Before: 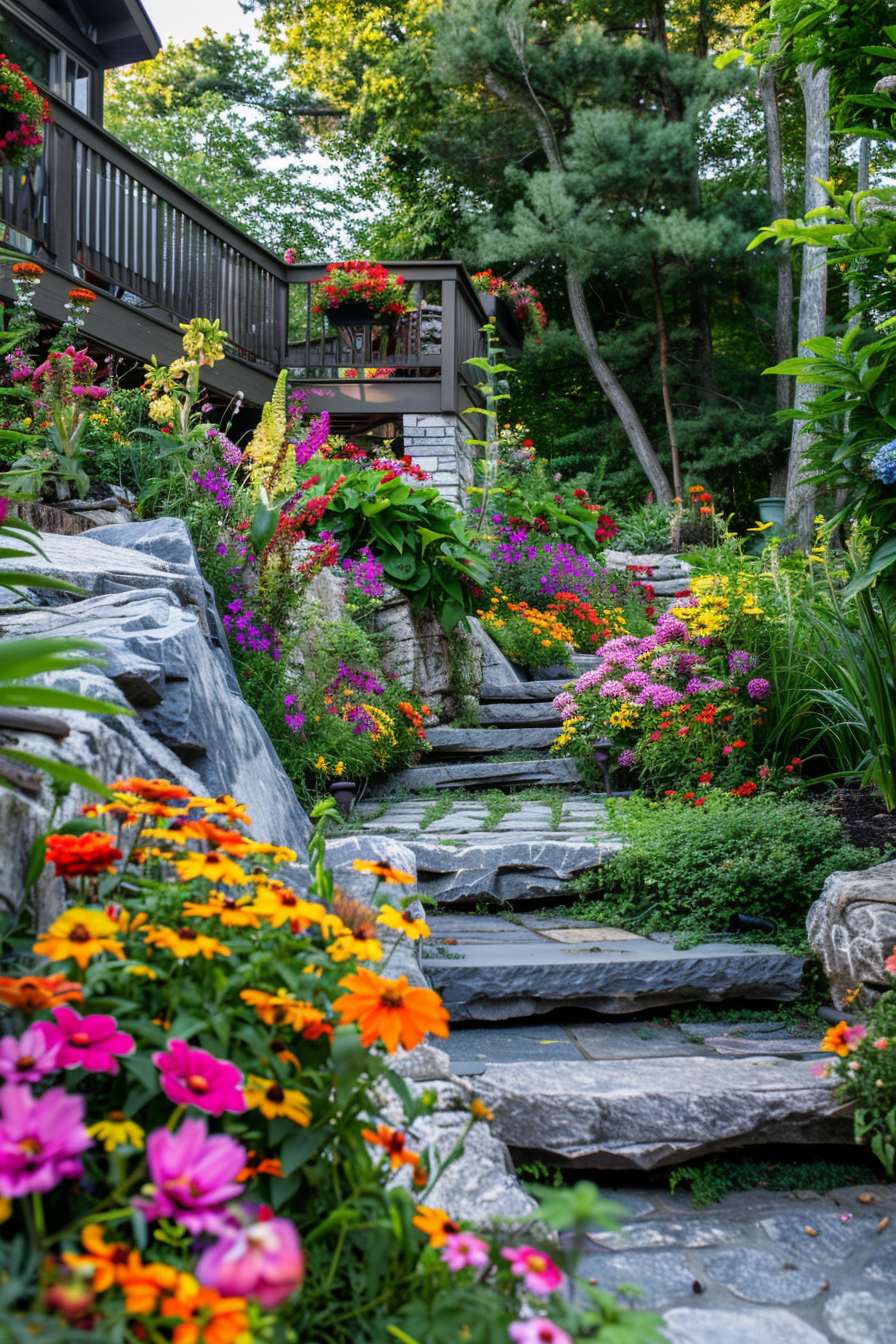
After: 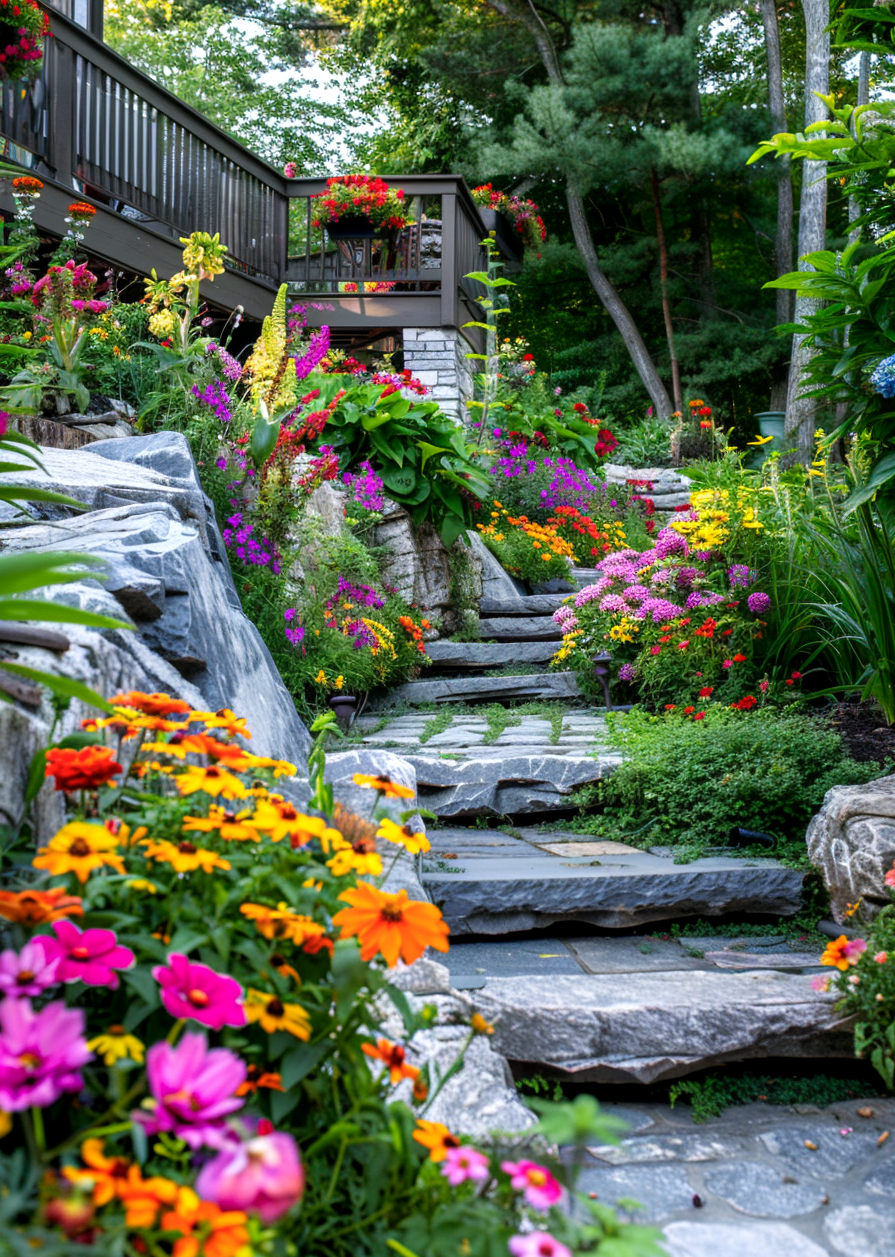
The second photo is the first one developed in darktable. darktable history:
exposure: black level correction 0.001, exposure 0.3 EV, compensate exposure bias true, compensate highlight preservation false
shadows and highlights: shadows -54.88, highlights 87.81, soften with gaussian
color balance rgb: perceptual saturation grading › global saturation 0.882%, global vibrance 10.919%
crop and rotate: top 6.459%
